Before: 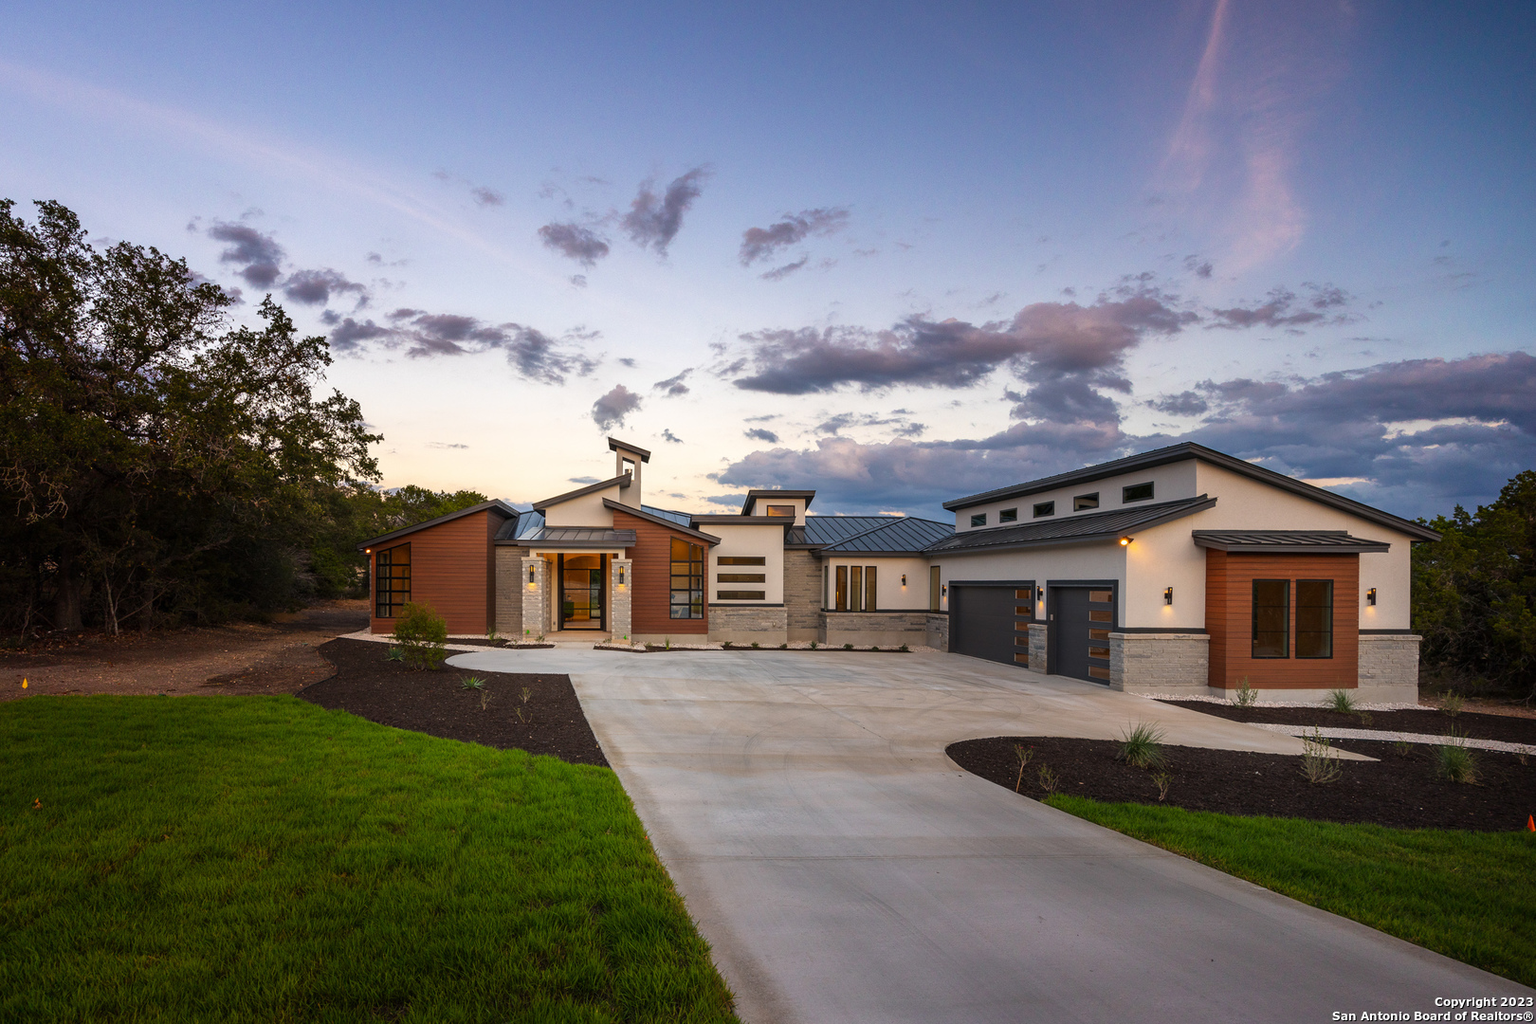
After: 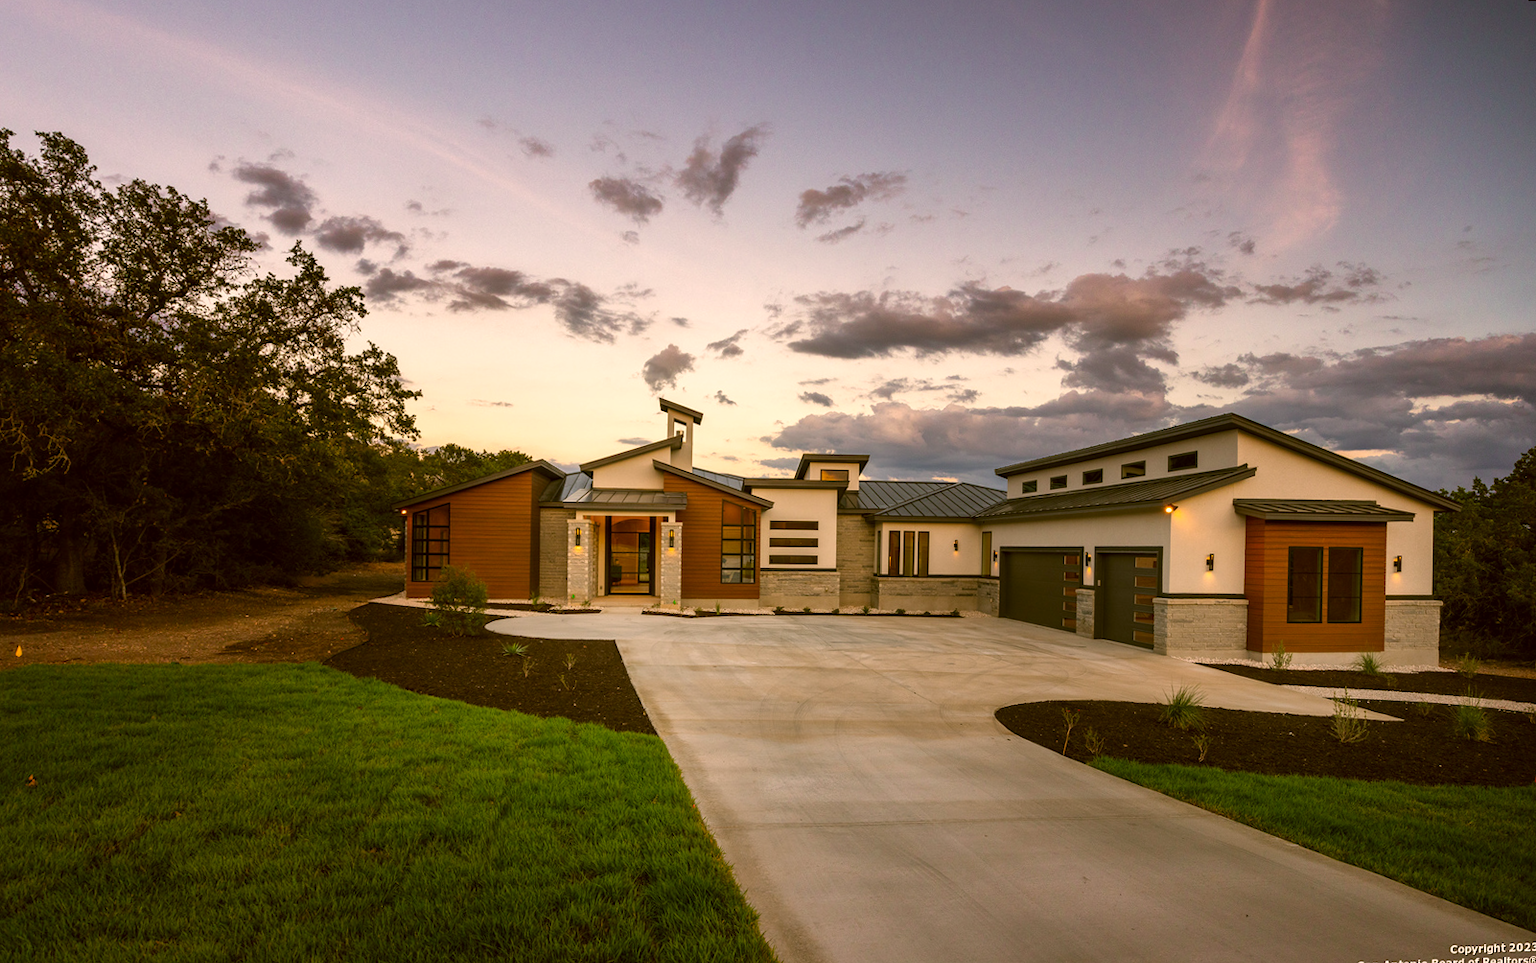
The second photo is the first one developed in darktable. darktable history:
color correction: highlights a* 8.98, highlights b* 15.09, shadows a* -0.49, shadows b* 26.52
rotate and perspective: rotation 0.679°, lens shift (horizontal) 0.136, crop left 0.009, crop right 0.991, crop top 0.078, crop bottom 0.95
local contrast: mode bilateral grid, contrast 20, coarseness 50, detail 120%, midtone range 0.2
